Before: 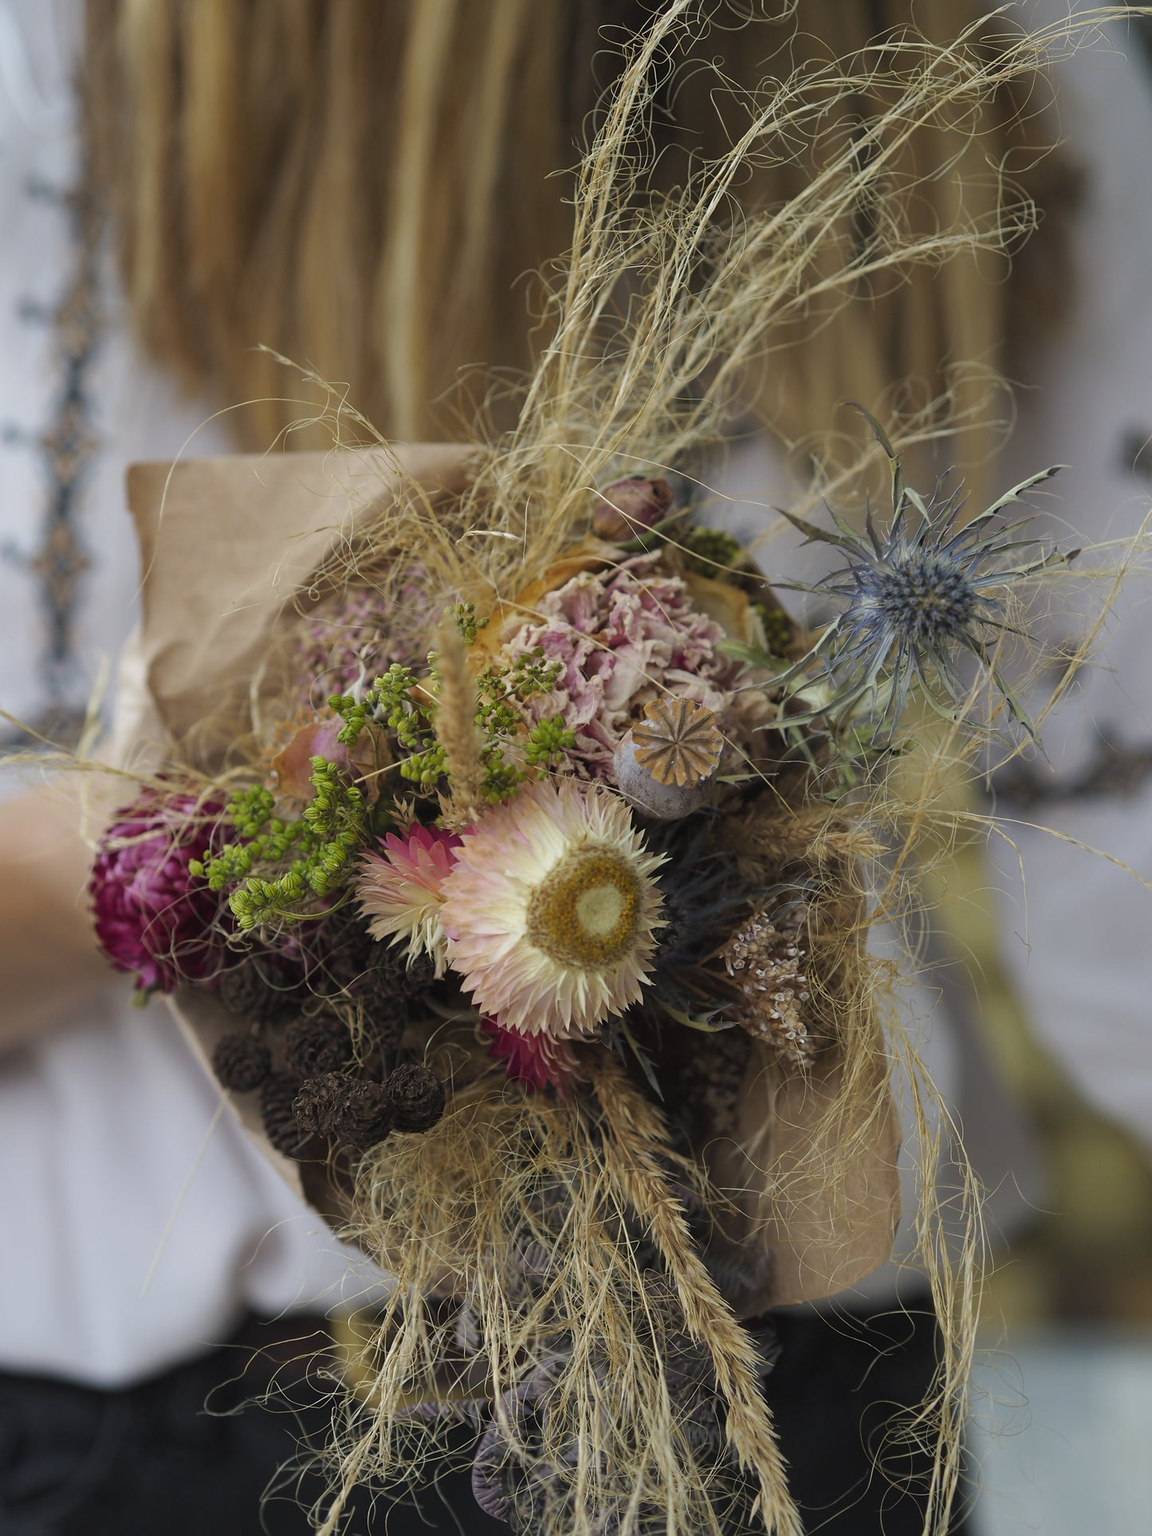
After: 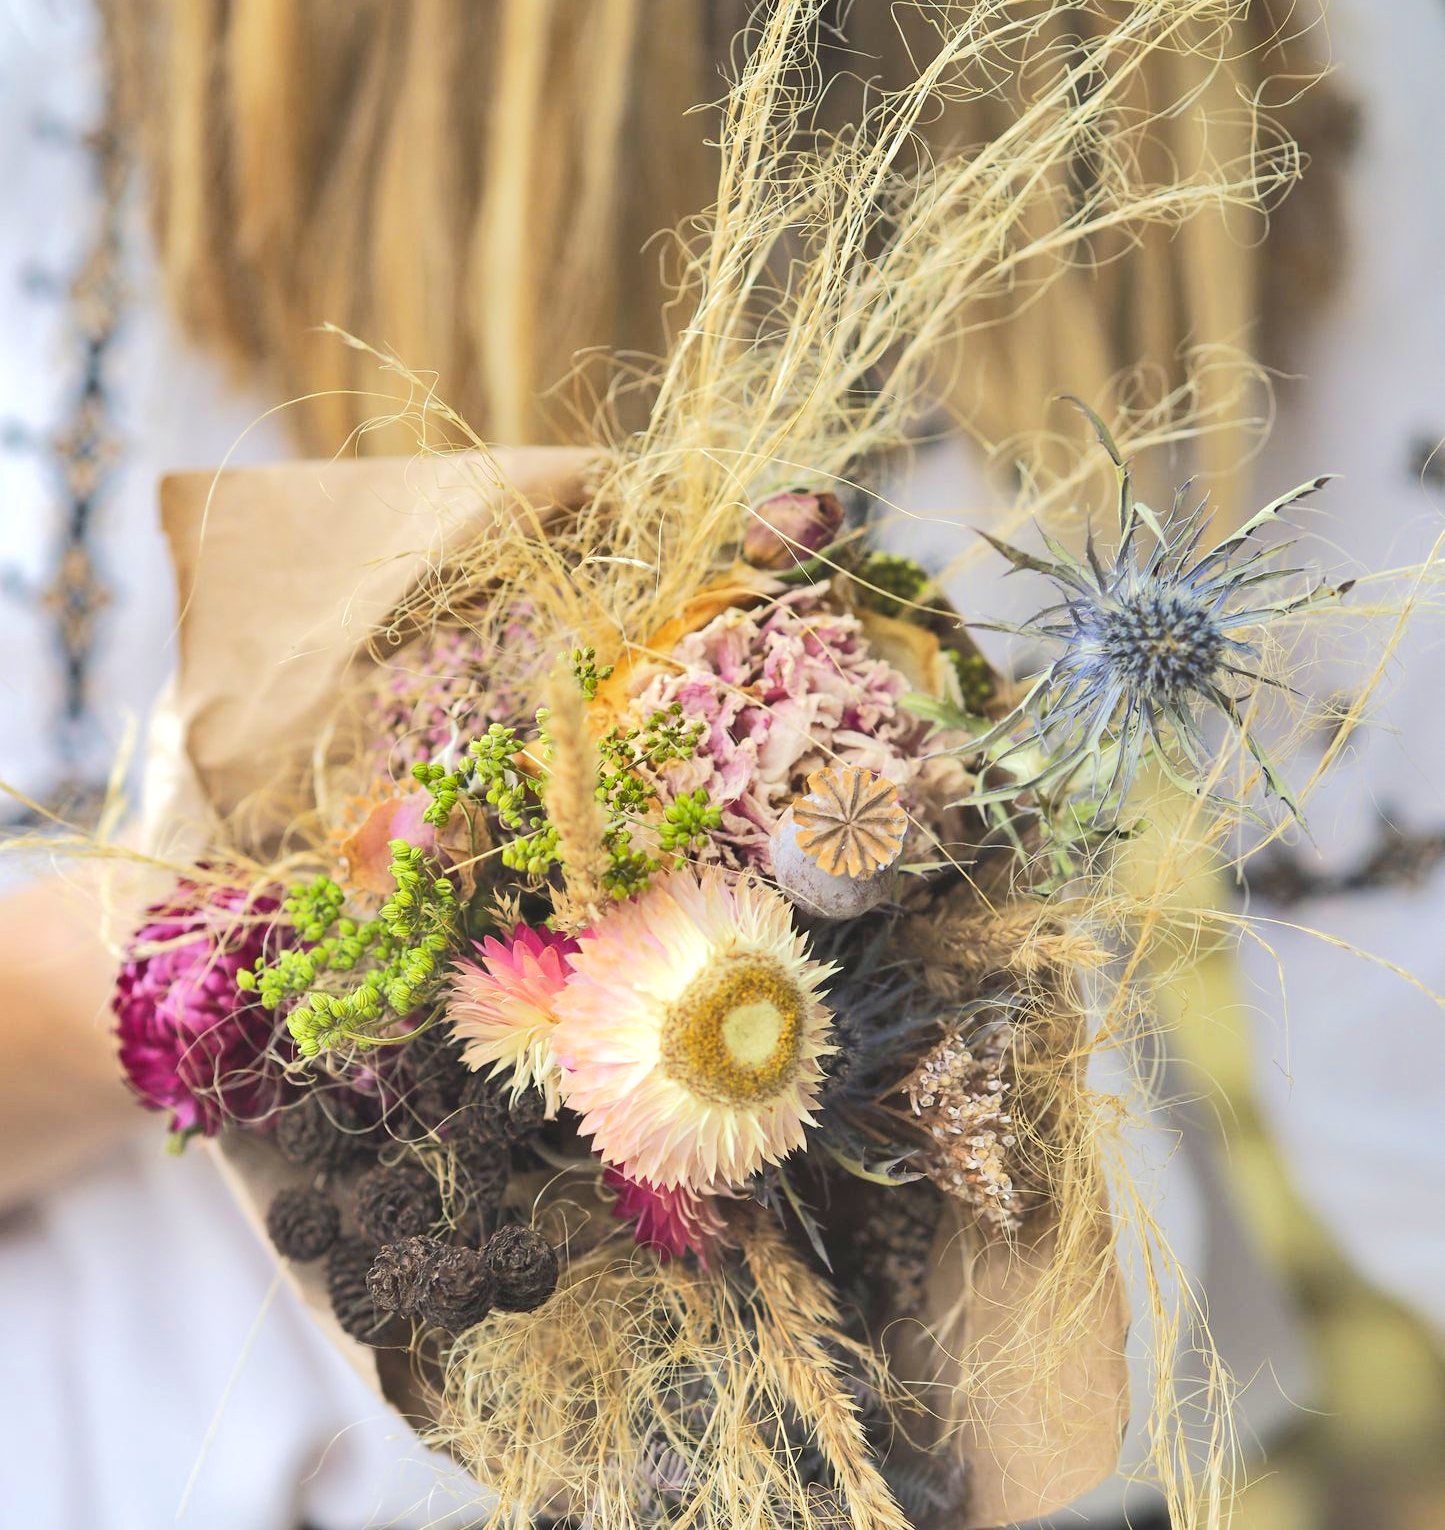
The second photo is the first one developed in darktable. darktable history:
tone equalizer: -8 EV 2 EV, -7 EV 1.99 EV, -6 EV 2 EV, -5 EV 1.98 EV, -4 EV 1.96 EV, -3 EV 1.47 EV, -2 EV 0.973 EV, -1 EV 0.523 EV, edges refinement/feathering 500, mask exposure compensation -1.57 EV, preserve details no
crop and rotate: top 5.664%, bottom 14.936%
shadows and highlights: soften with gaussian
